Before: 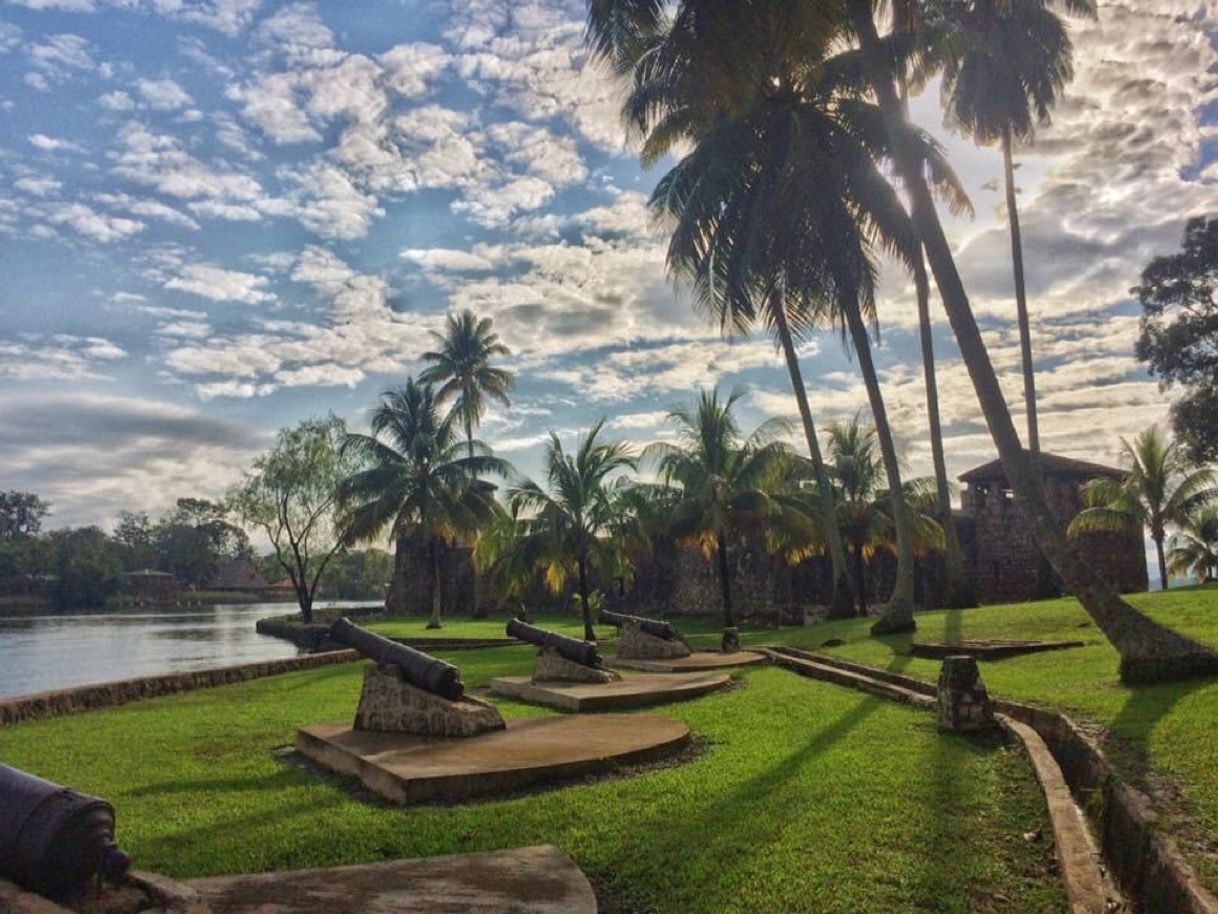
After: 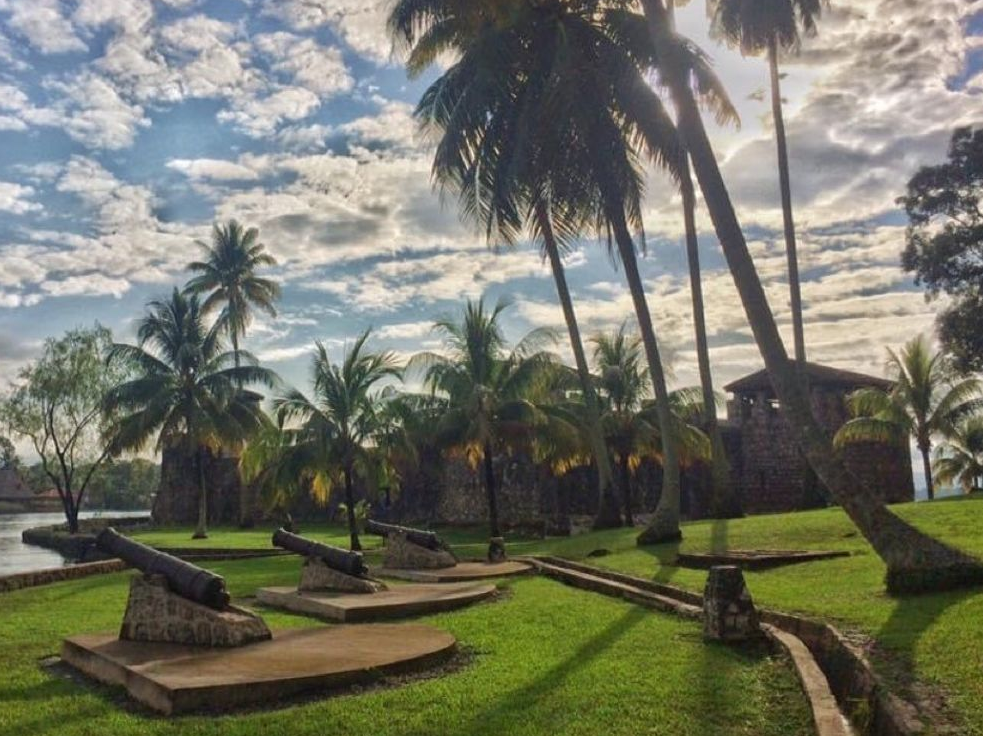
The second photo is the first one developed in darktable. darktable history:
crop: left 19.282%, top 9.889%, right 0%, bottom 9.573%
